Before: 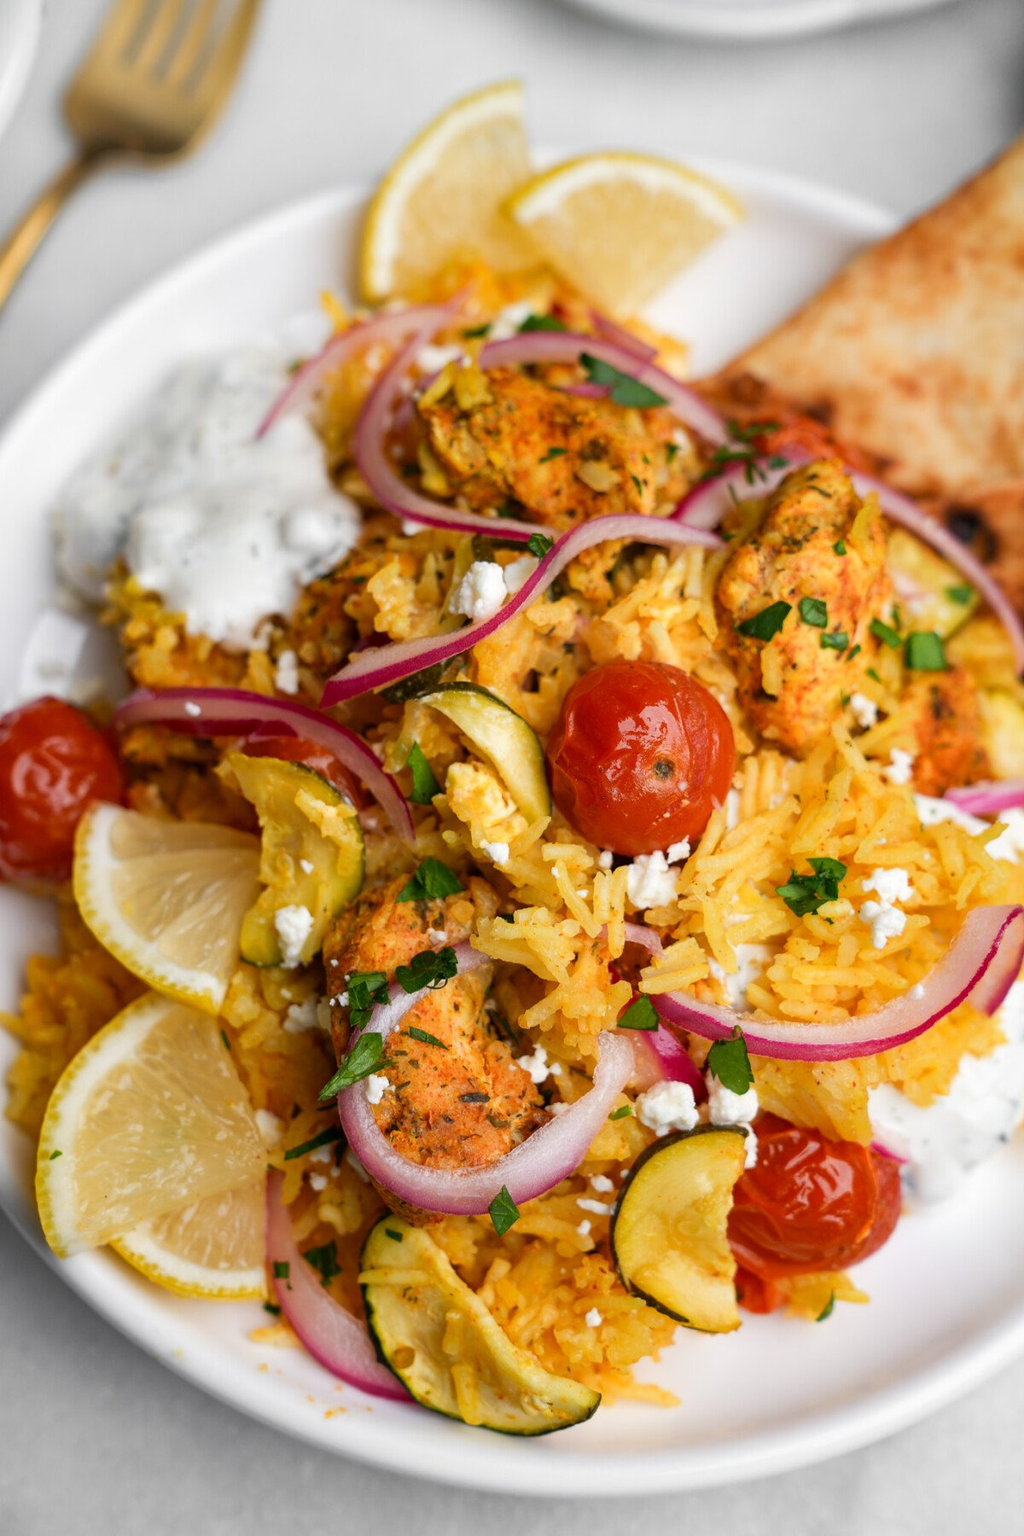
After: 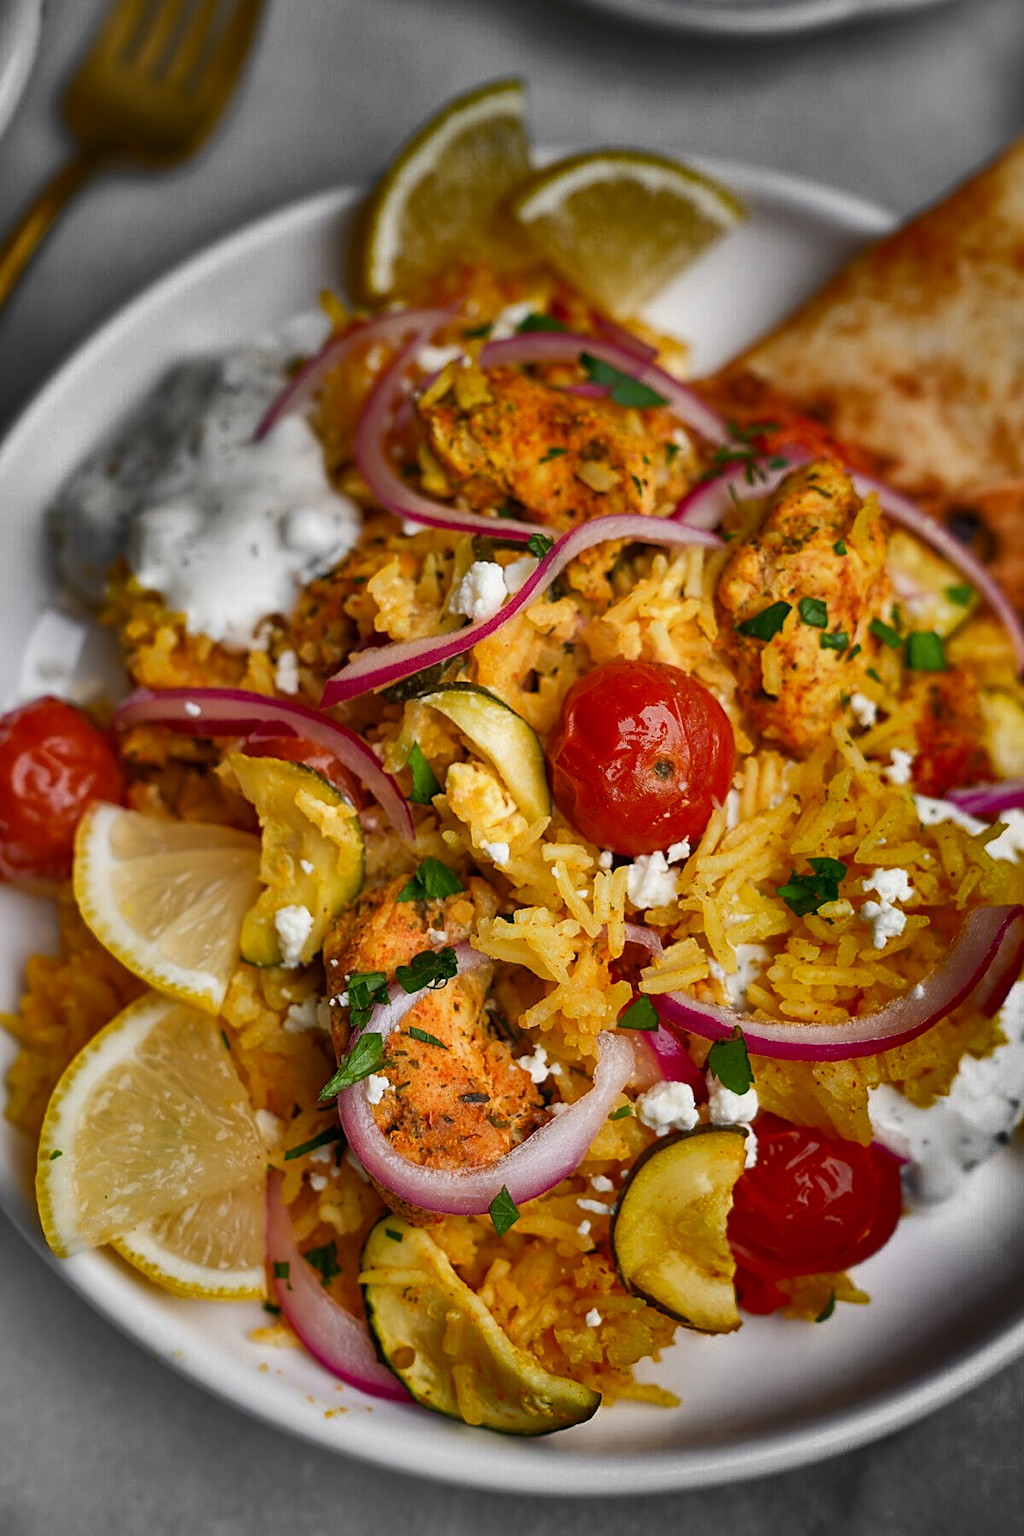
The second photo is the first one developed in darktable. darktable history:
sharpen: amount 0.491
shadows and highlights: radius 124.07, shadows 98.38, white point adjustment -2.81, highlights -98.02, soften with gaussian
